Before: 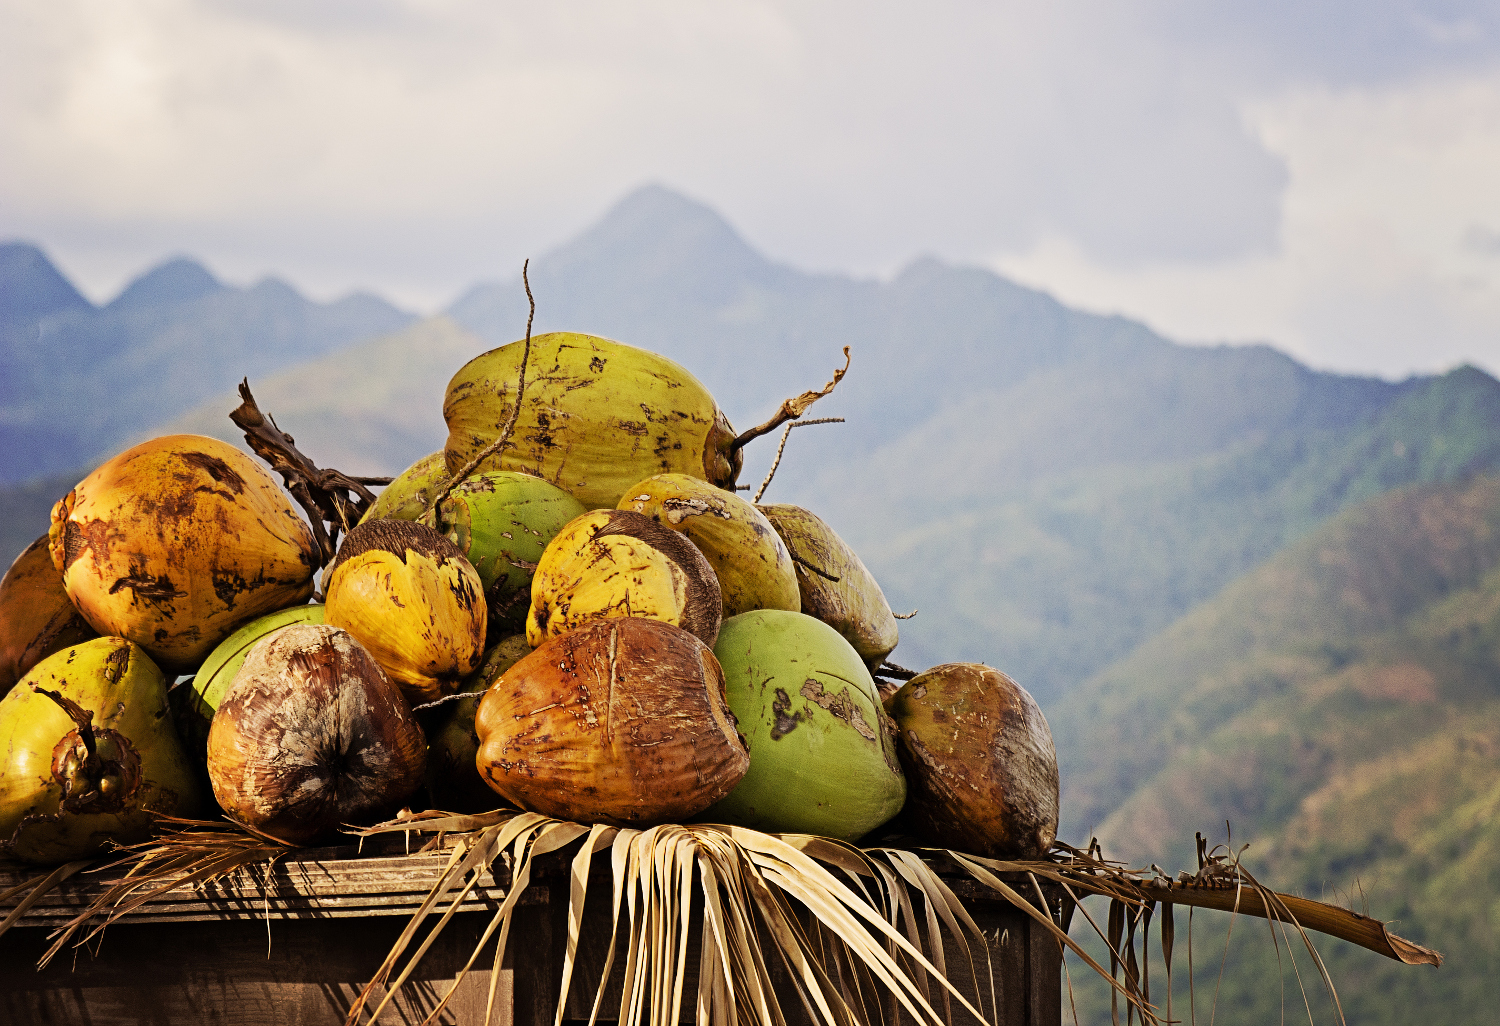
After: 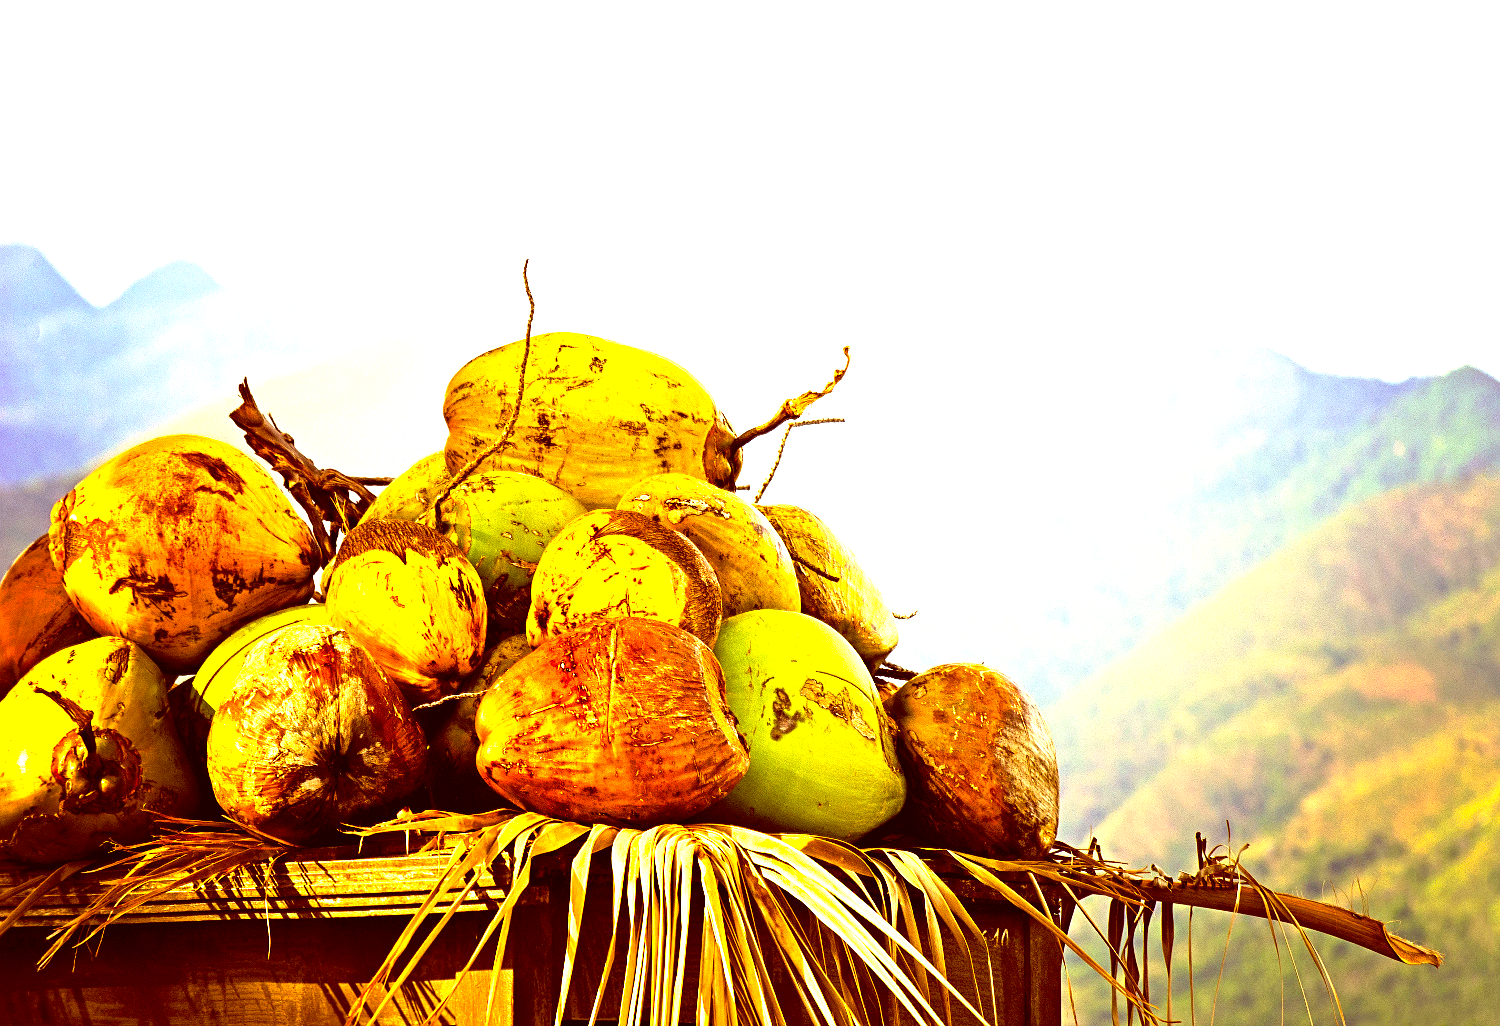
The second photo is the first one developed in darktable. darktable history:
contrast brightness saturation: contrast 0.092, saturation 0.275
color balance rgb: power › hue 211.86°, highlights gain › chroma 2.047%, highlights gain › hue 74.2°, global offset › luminance -0.2%, global offset › chroma 0.263%, perceptual saturation grading › global saturation 25.258%, perceptual brilliance grading › global brilliance 3.116%, global vibrance 5.1%, contrast 3.841%
color correction: highlights a* -5.35, highlights b* 9.8, shadows a* 9.57, shadows b* 24.25
exposure: black level correction 0, exposure 1.469 EV, compensate exposure bias true, compensate highlight preservation false
